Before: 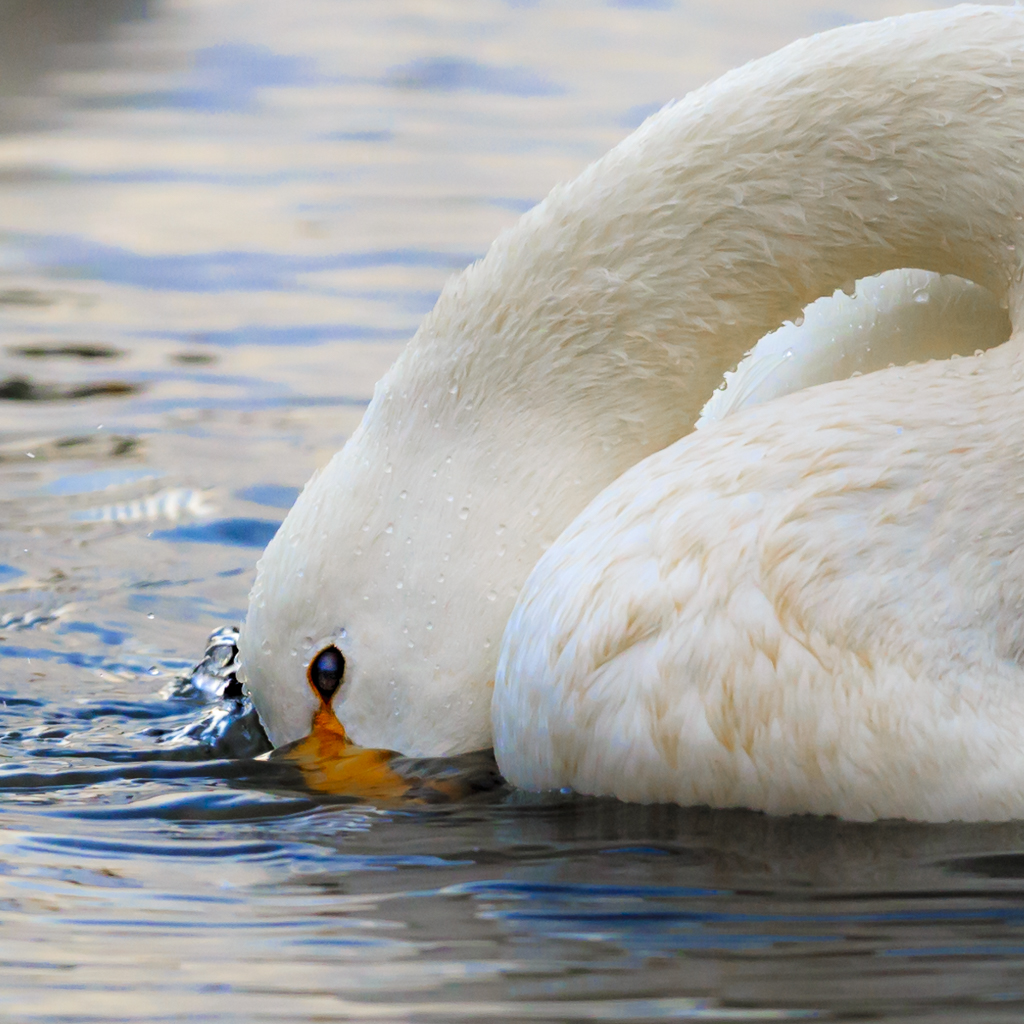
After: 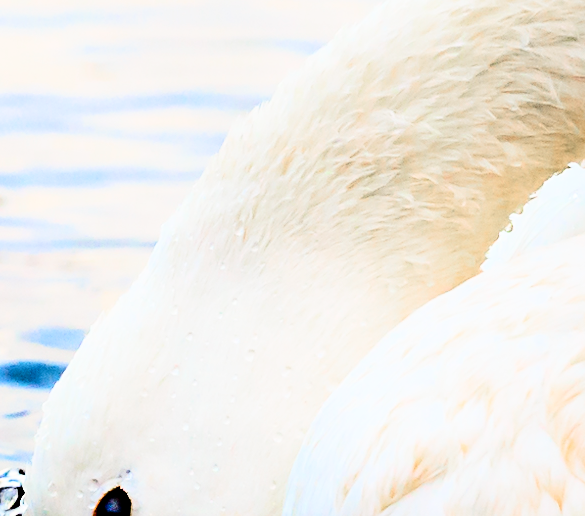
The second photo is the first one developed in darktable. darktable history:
sharpen: radius 1.864, amount 0.398, threshold 1.271
contrast brightness saturation: contrast 0.28
rotate and perspective: crop left 0, crop top 0
exposure: compensate highlight preservation false
crop: left 20.932%, top 15.471%, right 21.848%, bottom 34.081%
contrast equalizer: y [[0.518, 0.517, 0.501, 0.5, 0.5, 0.5], [0.5 ×6], [0.5 ×6], [0 ×6], [0 ×6]]
filmic rgb: black relative exposure -5 EV, white relative exposure 3.5 EV, hardness 3.19, contrast 1.4, highlights saturation mix -30%
tone equalizer: -8 EV -0.75 EV, -7 EV -0.7 EV, -6 EV -0.6 EV, -5 EV -0.4 EV, -3 EV 0.4 EV, -2 EV 0.6 EV, -1 EV 0.7 EV, +0 EV 0.75 EV, edges refinement/feathering 500, mask exposure compensation -1.57 EV, preserve details no
